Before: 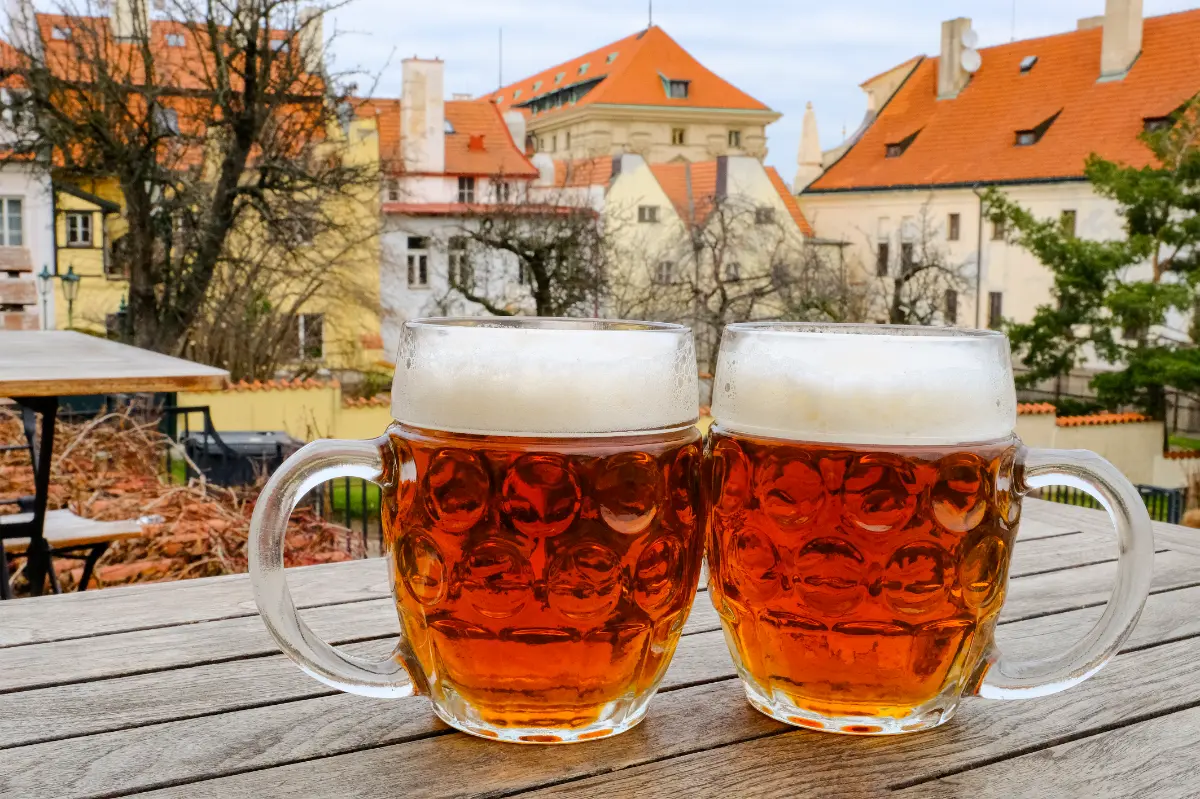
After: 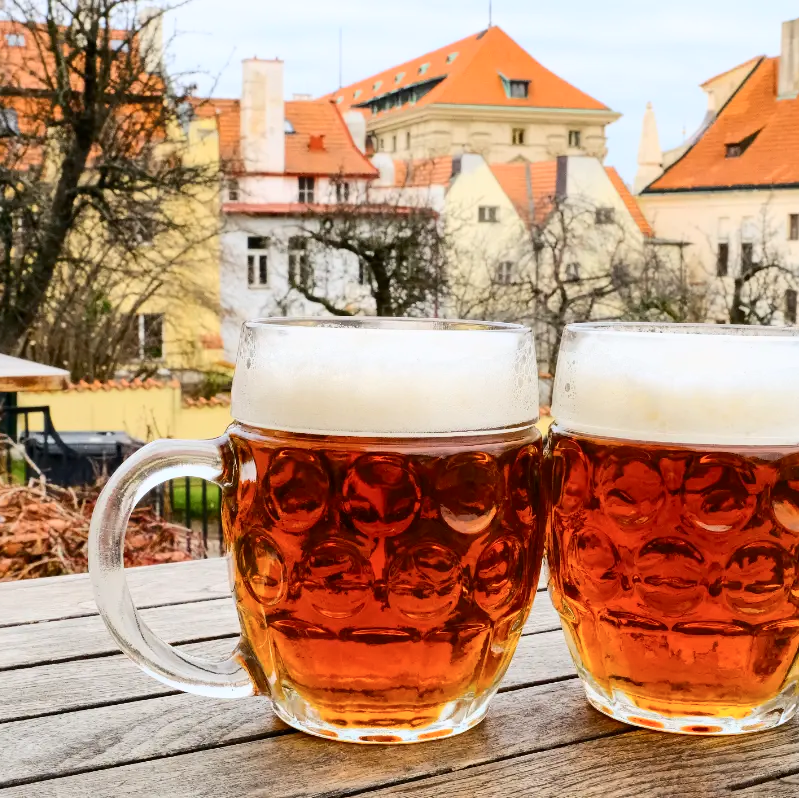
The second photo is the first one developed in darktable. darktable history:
crop and rotate: left 13.364%, right 20.023%
contrast brightness saturation: contrast 0.244, brightness 0.089
